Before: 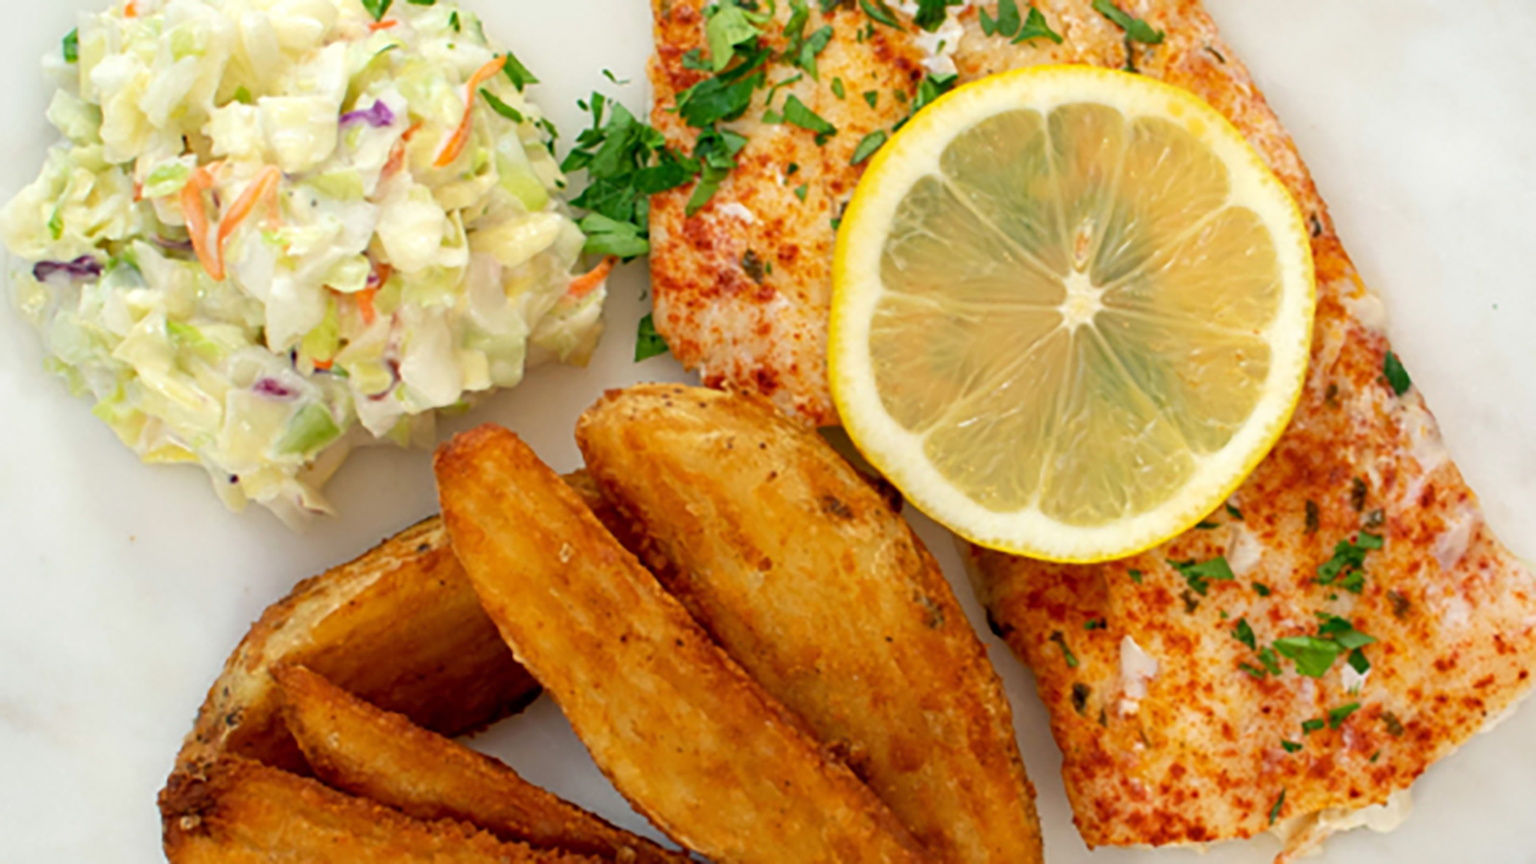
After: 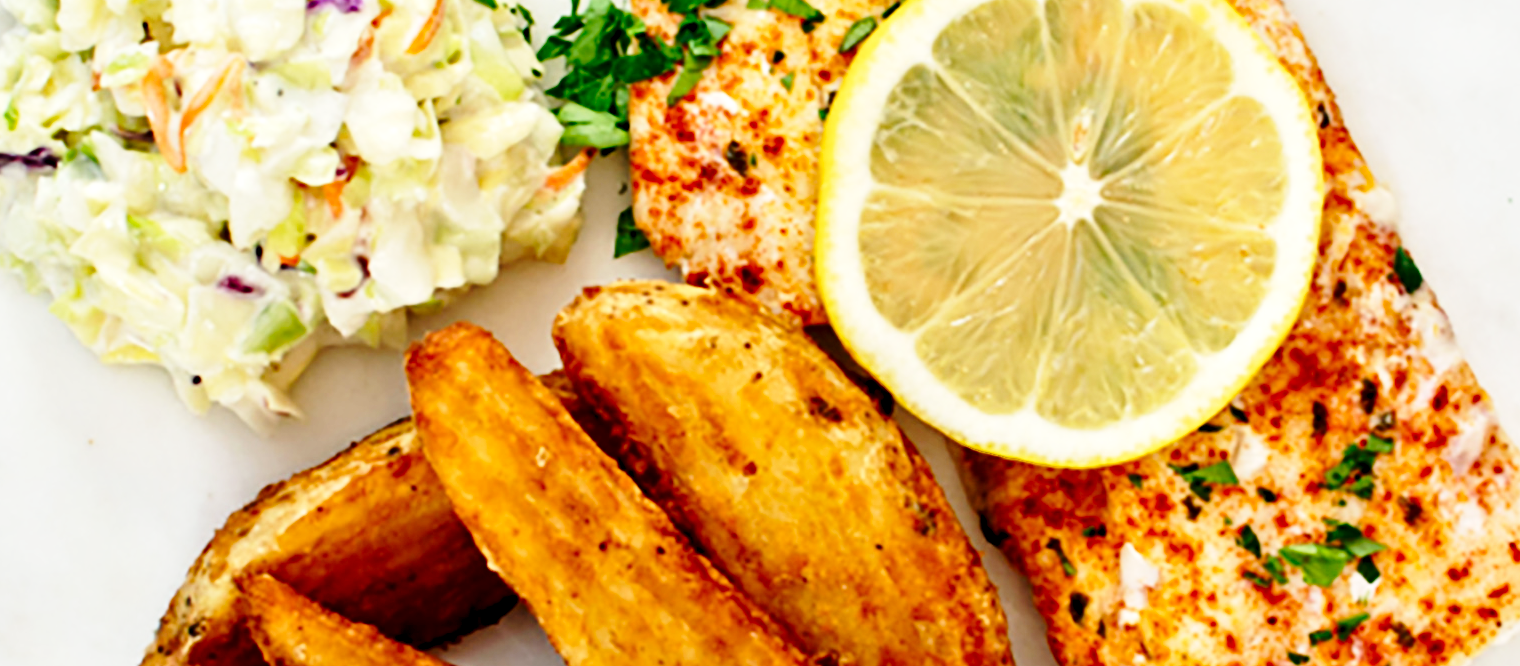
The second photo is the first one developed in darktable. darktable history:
base curve: curves: ch0 [(0, 0) (0.028, 0.03) (0.121, 0.232) (0.46, 0.748) (0.859, 0.968) (1, 1)], preserve colors none
exposure: black level correction 0.001, exposure -0.2 EV, compensate highlight preservation false
contrast equalizer: y [[0.511, 0.558, 0.631, 0.632, 0.559, 0.512], [0.5 ×6], [0.507, 0.559, 0.627, 0.644, 0.647, 0.647], [0 ×6], [0 ×6]]
crop and rotate: left 2.991%, top 13.302%, right 1.981%, bottom 12.636%
